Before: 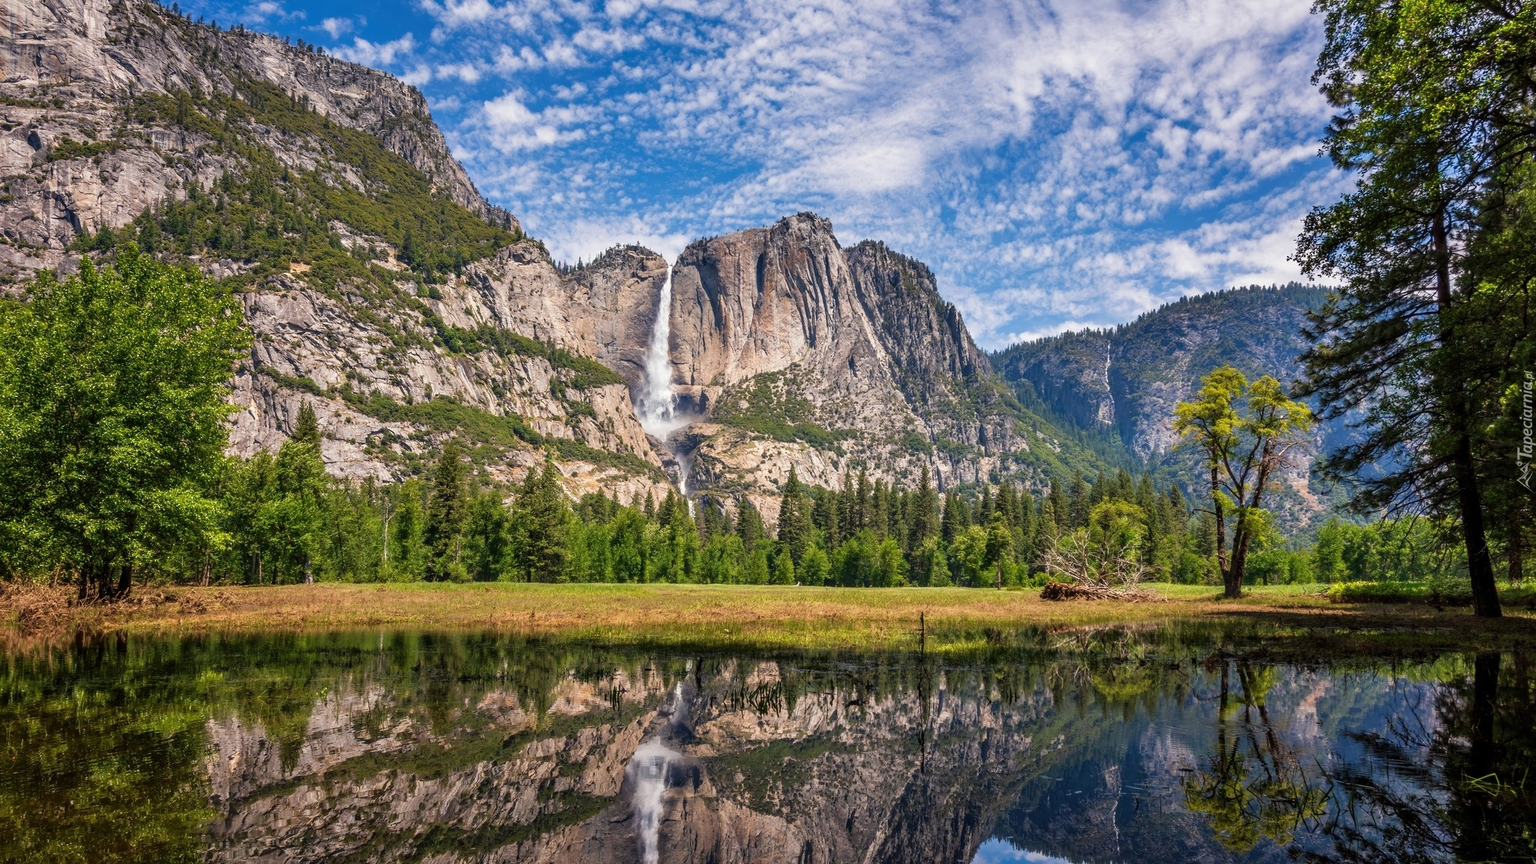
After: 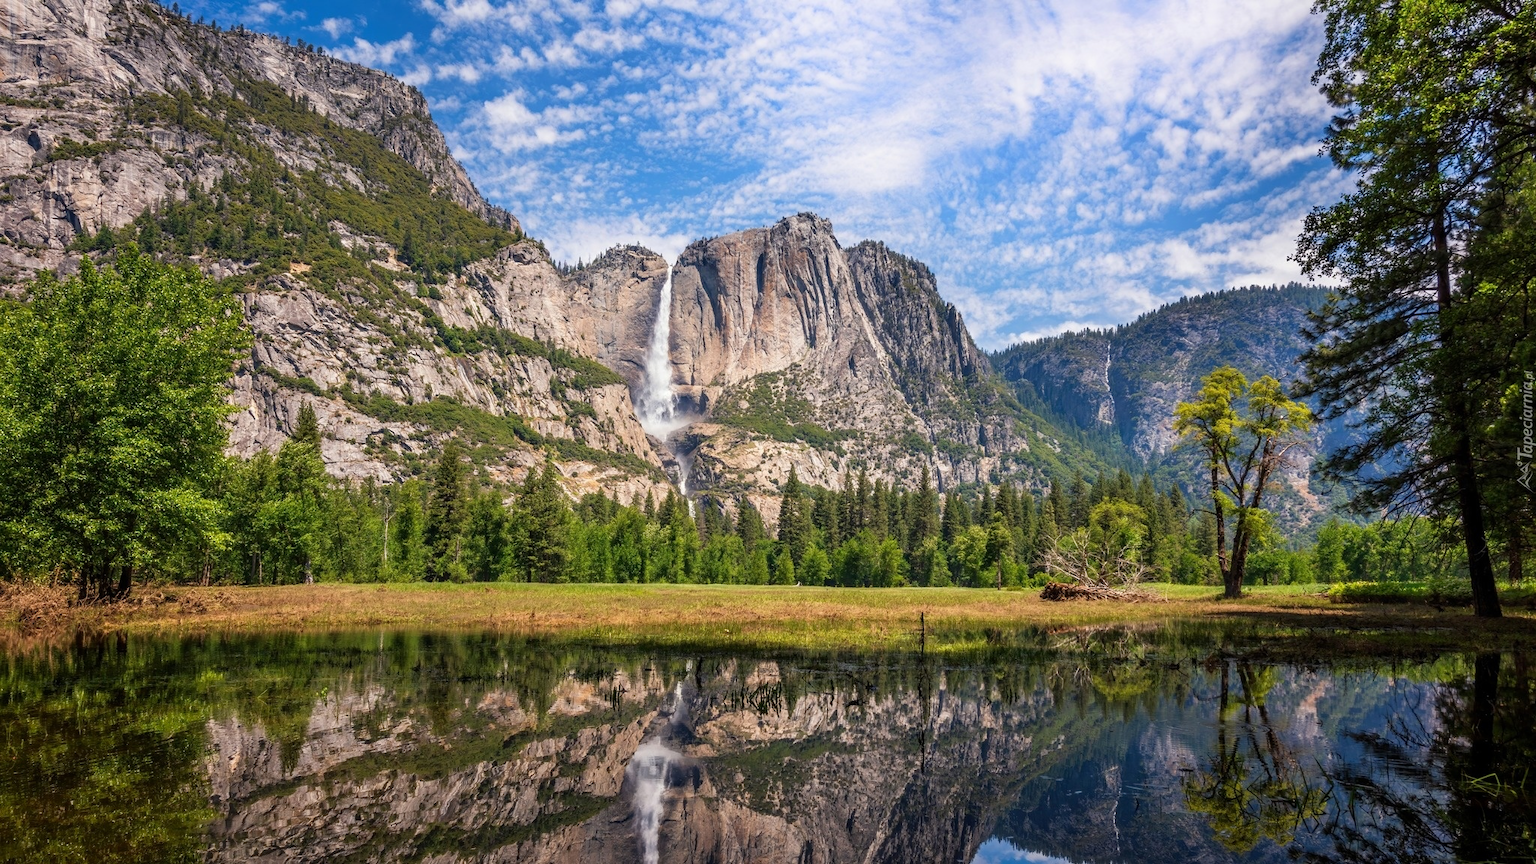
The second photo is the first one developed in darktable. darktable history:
shadows and highlights: shadows -21.83, highlights 98.86, soften with gaussian
